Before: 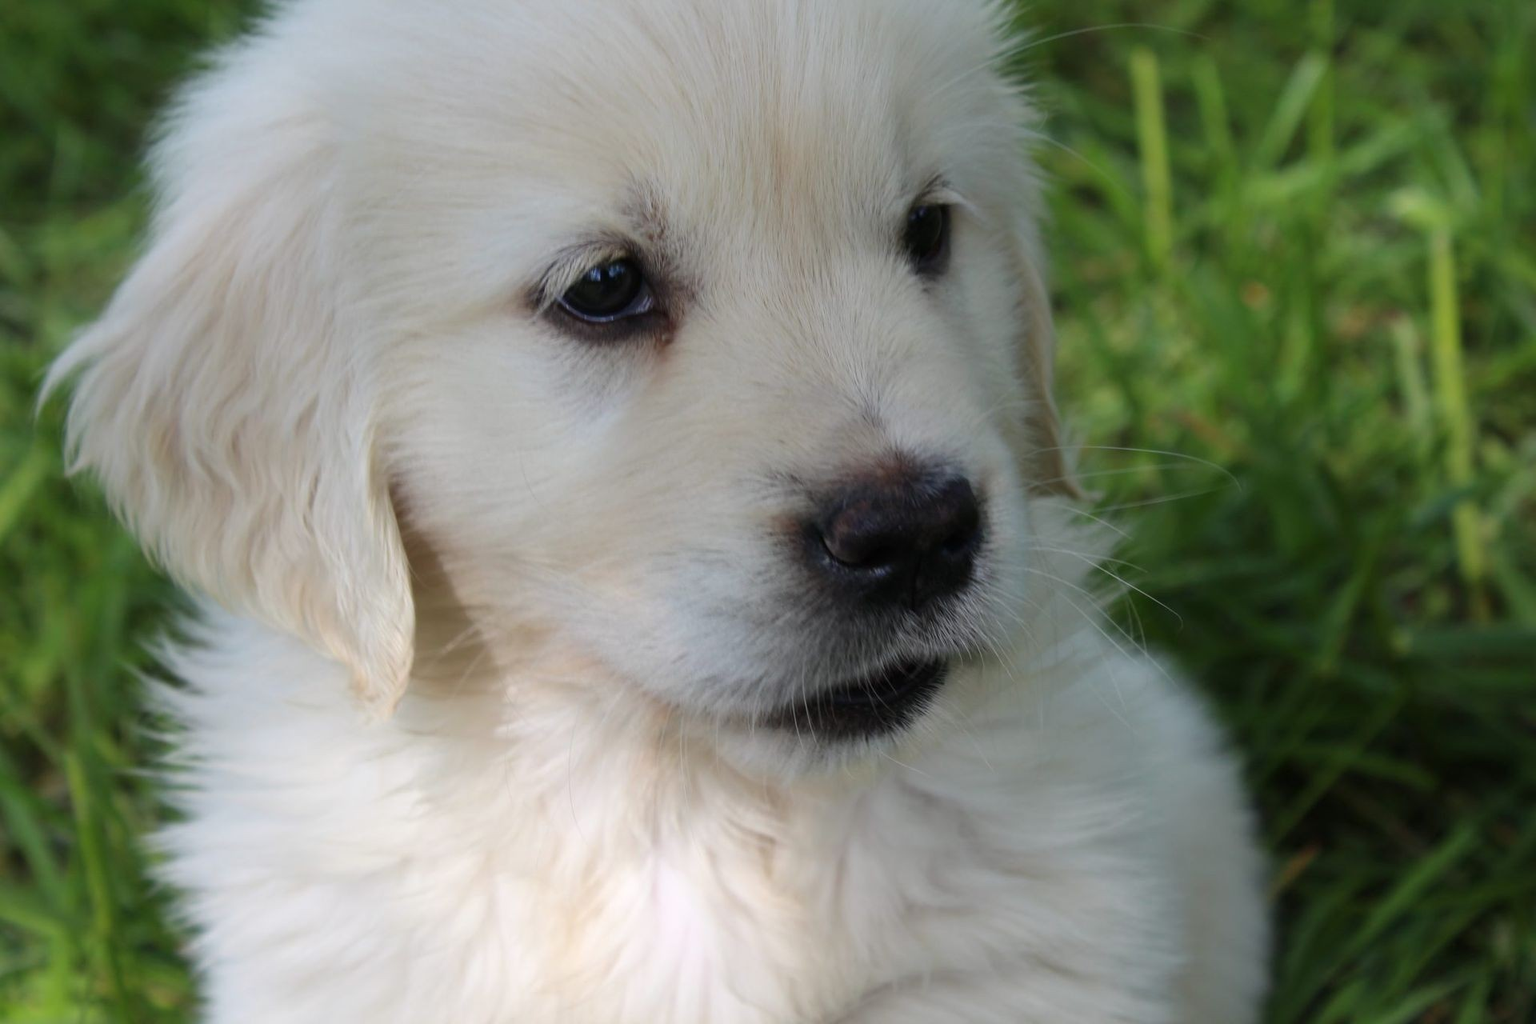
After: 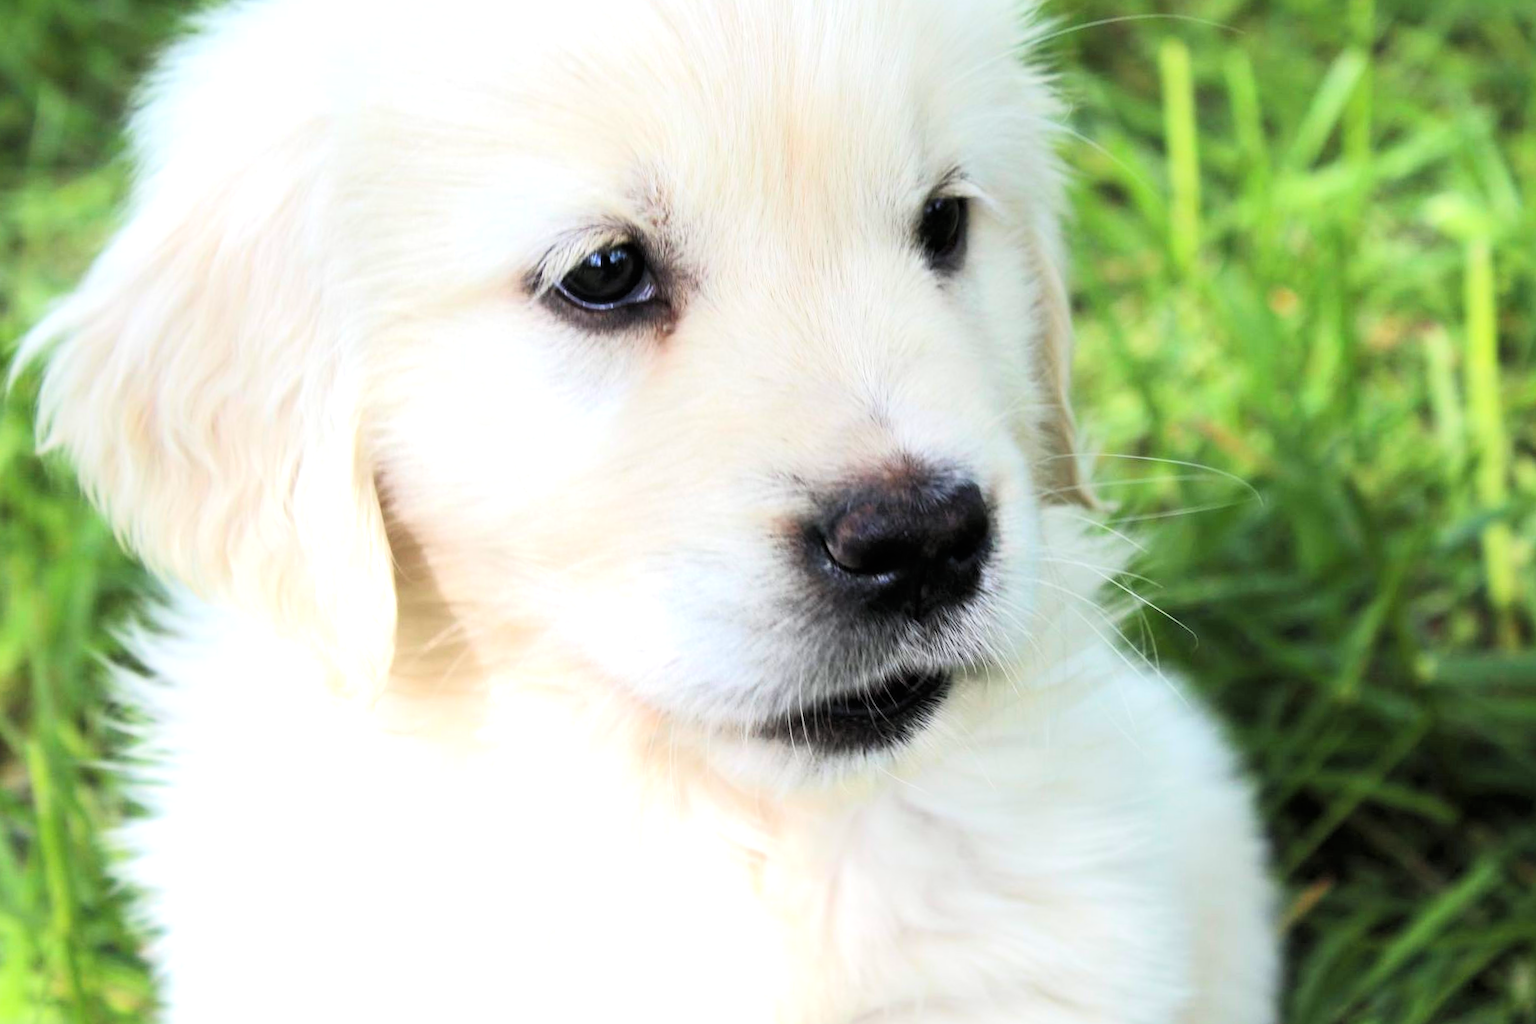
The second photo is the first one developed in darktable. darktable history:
exposure: black level correction 0, exposure 1.2 EV, compensate highlight preservation false
crop and rotate: angle -1.69°
tone curve: curves: ch0 [(0, 0) (0.082, 0.02) (0.129, 0.078) (0.275, 0.301) (0.67, 0.809) (1, 1)], color space Lab, linked channels, preserve colors none
